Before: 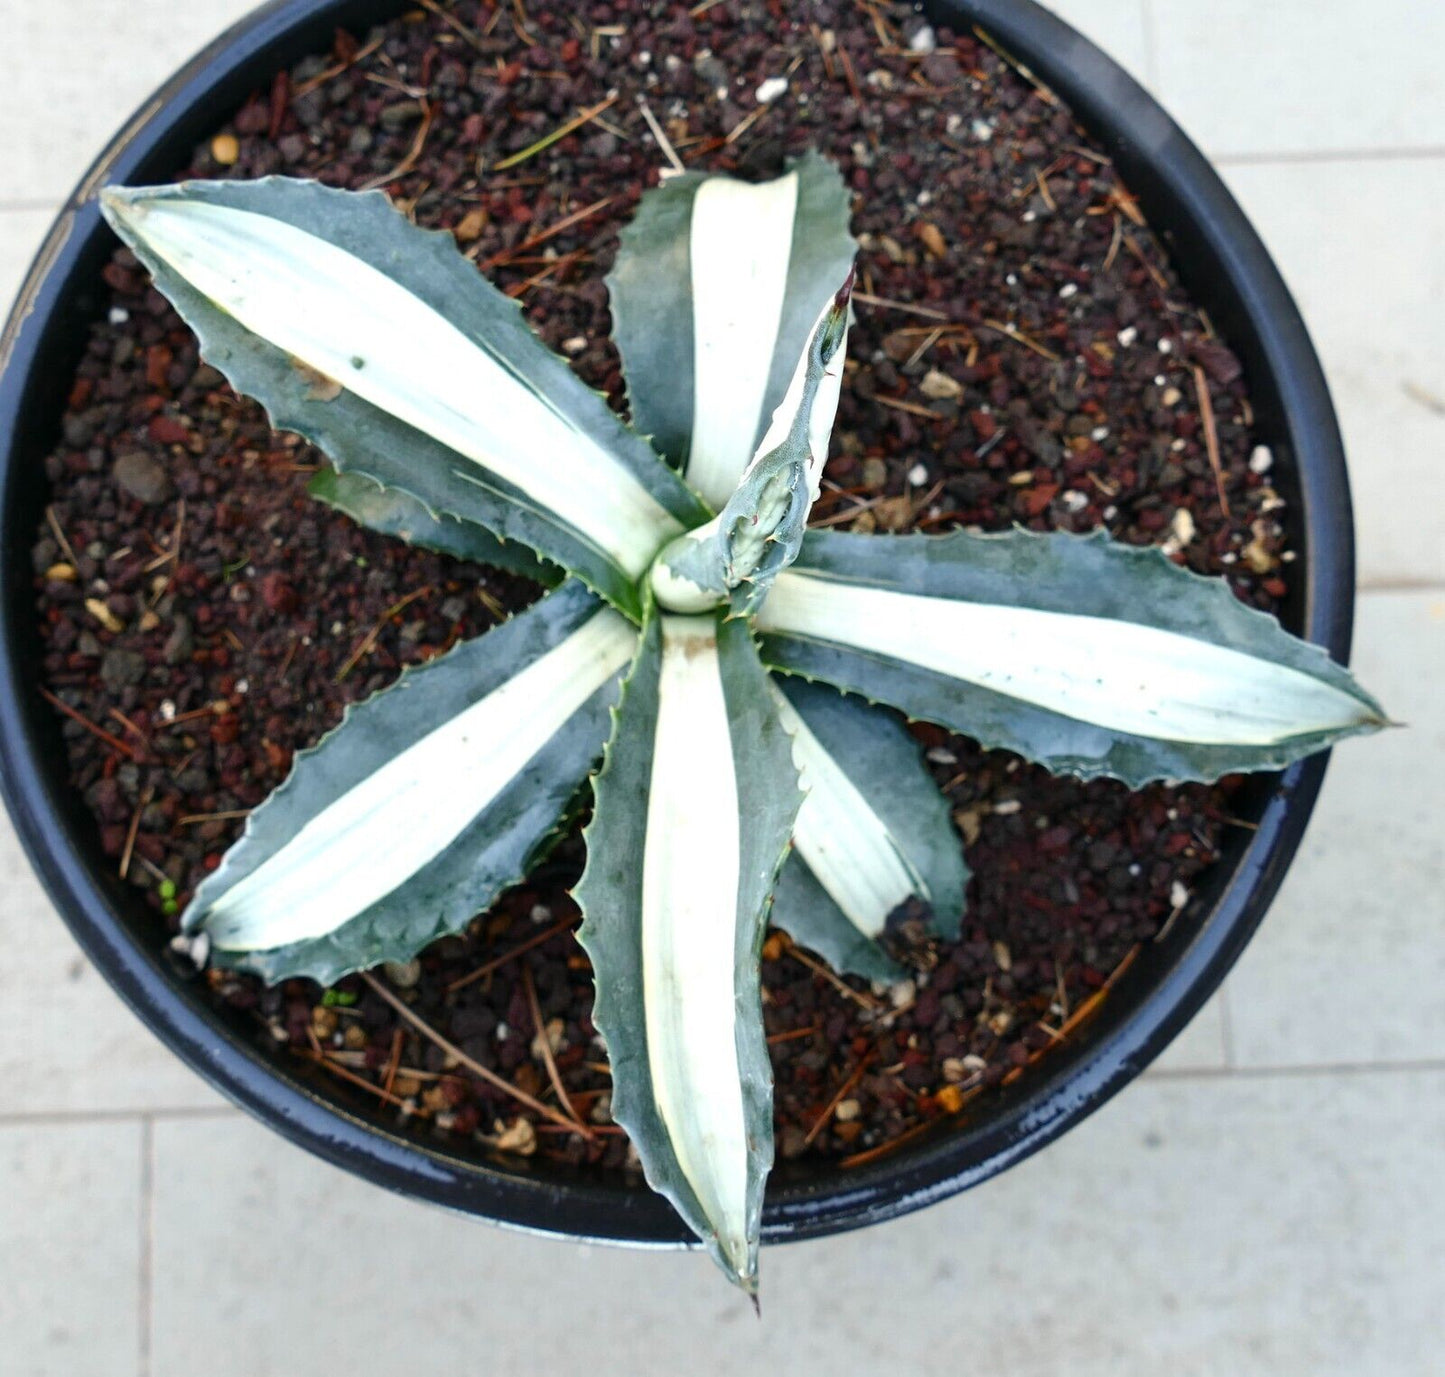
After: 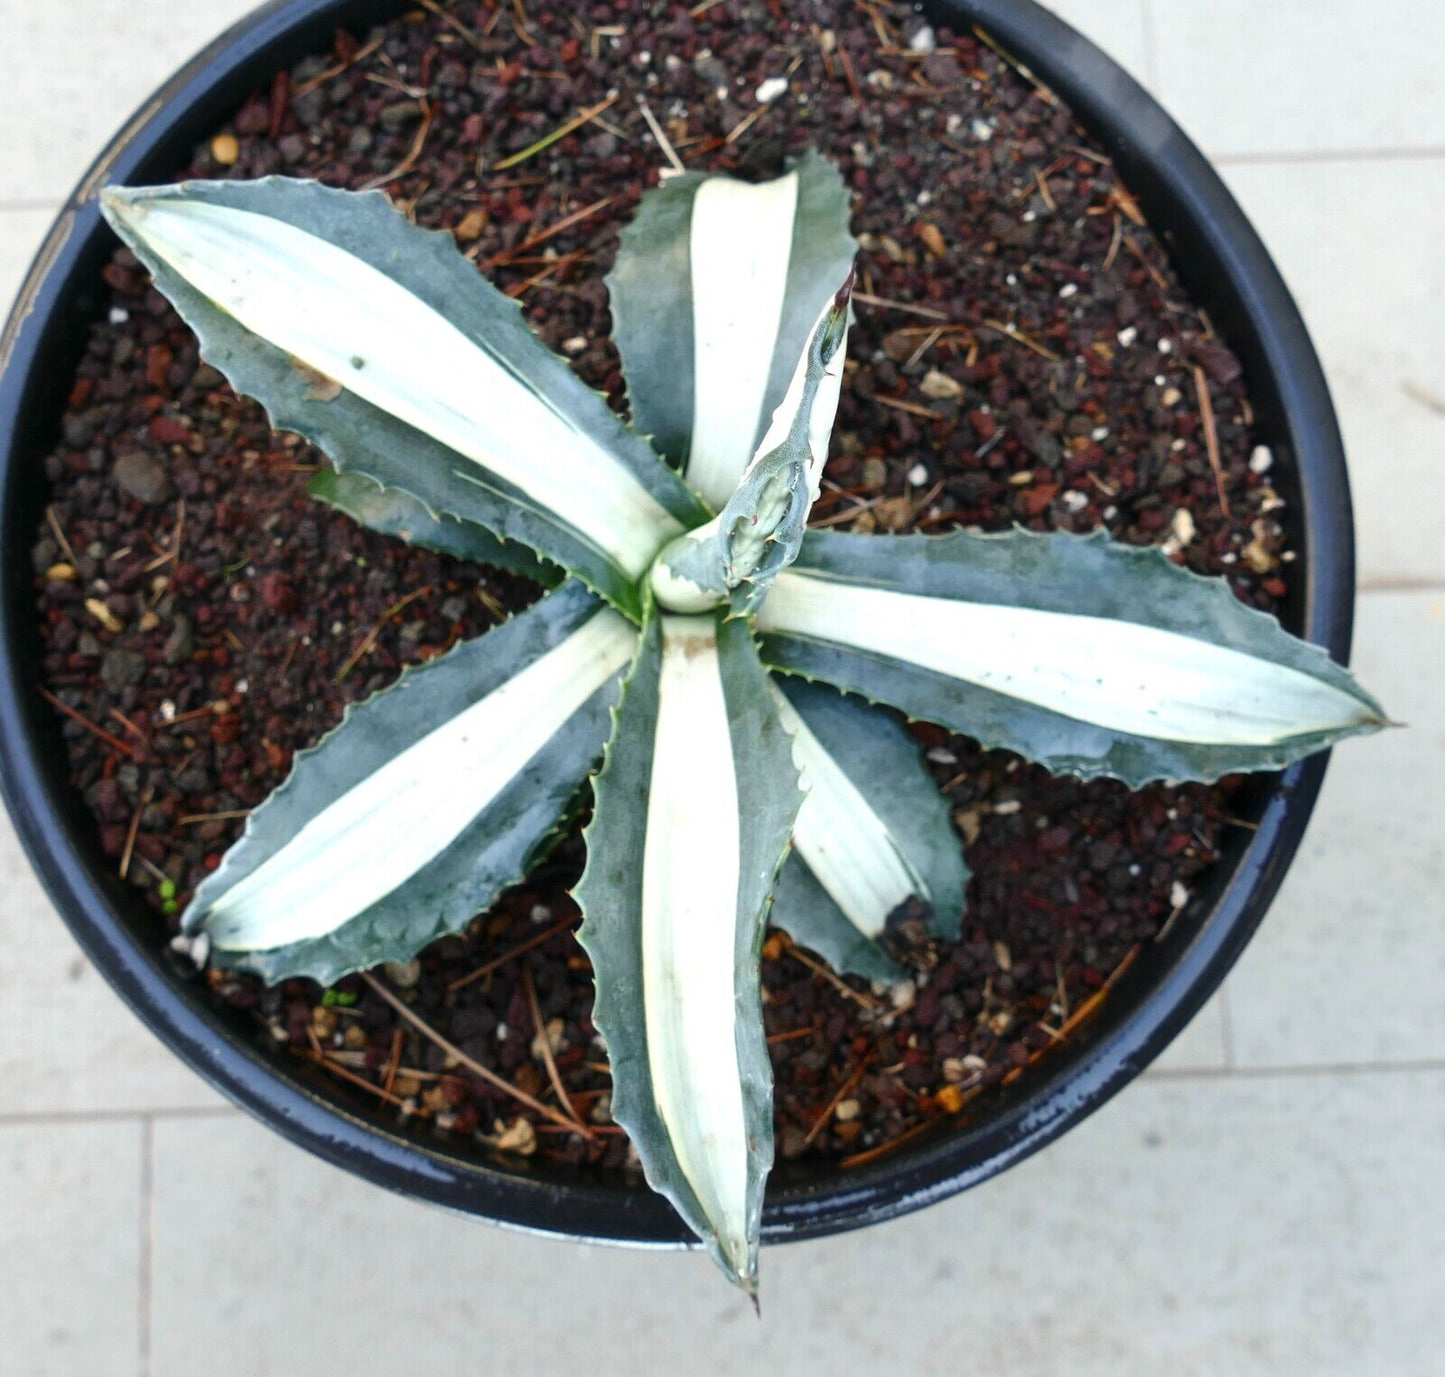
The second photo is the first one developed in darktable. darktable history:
haze removal: strength -0.048, compatibility mode true
